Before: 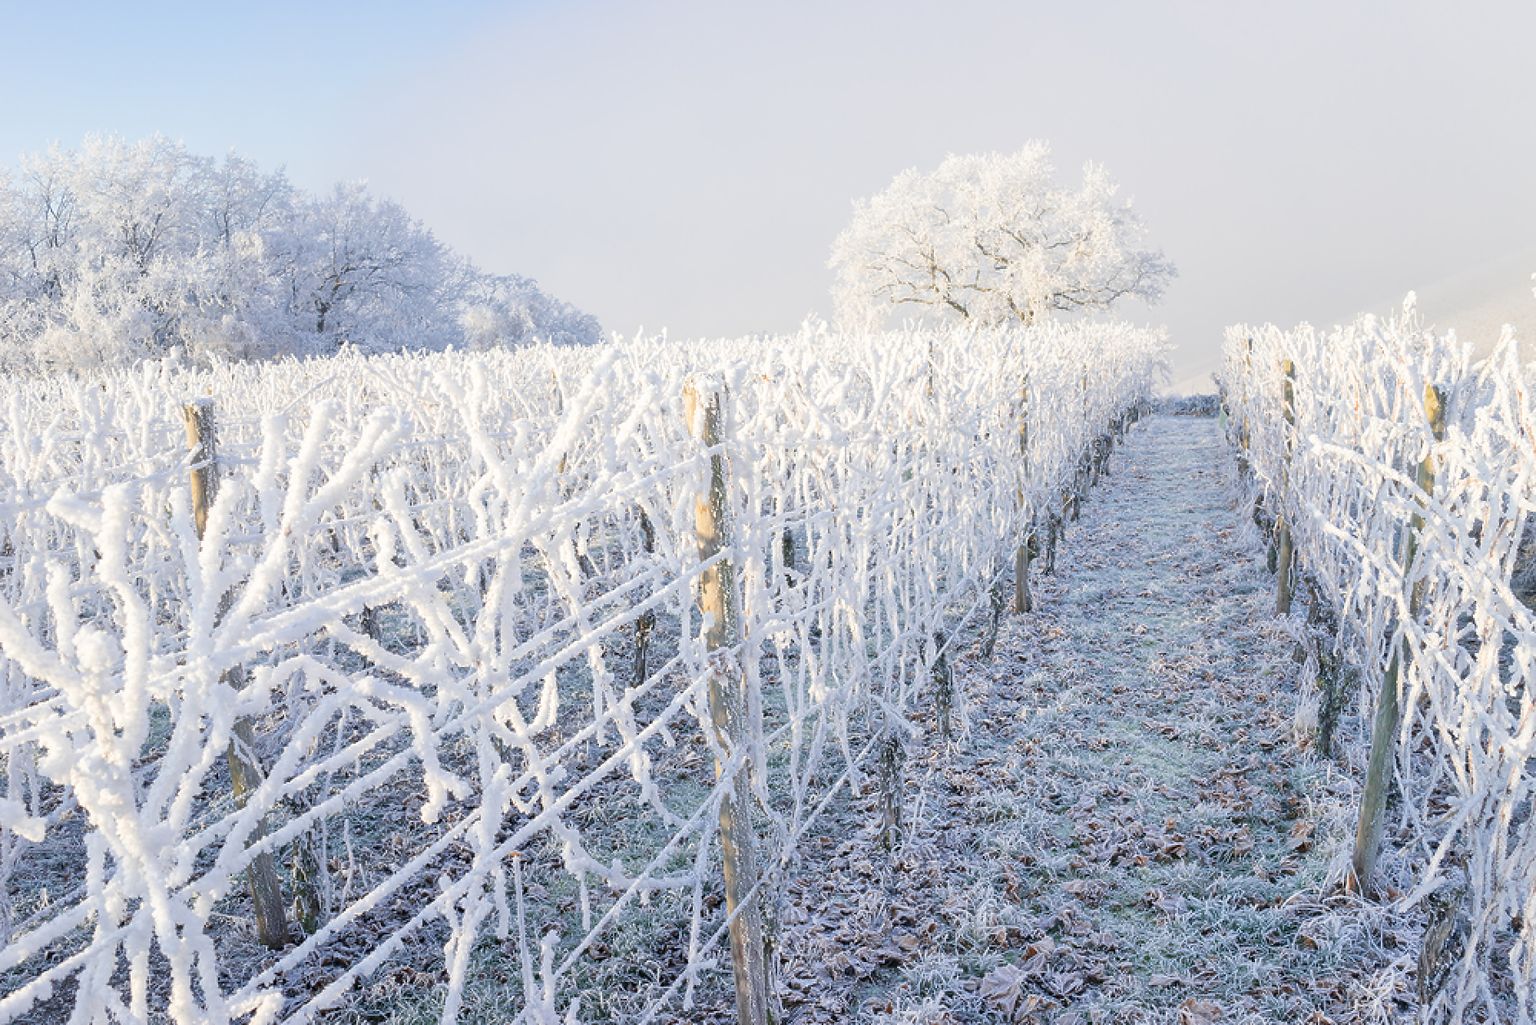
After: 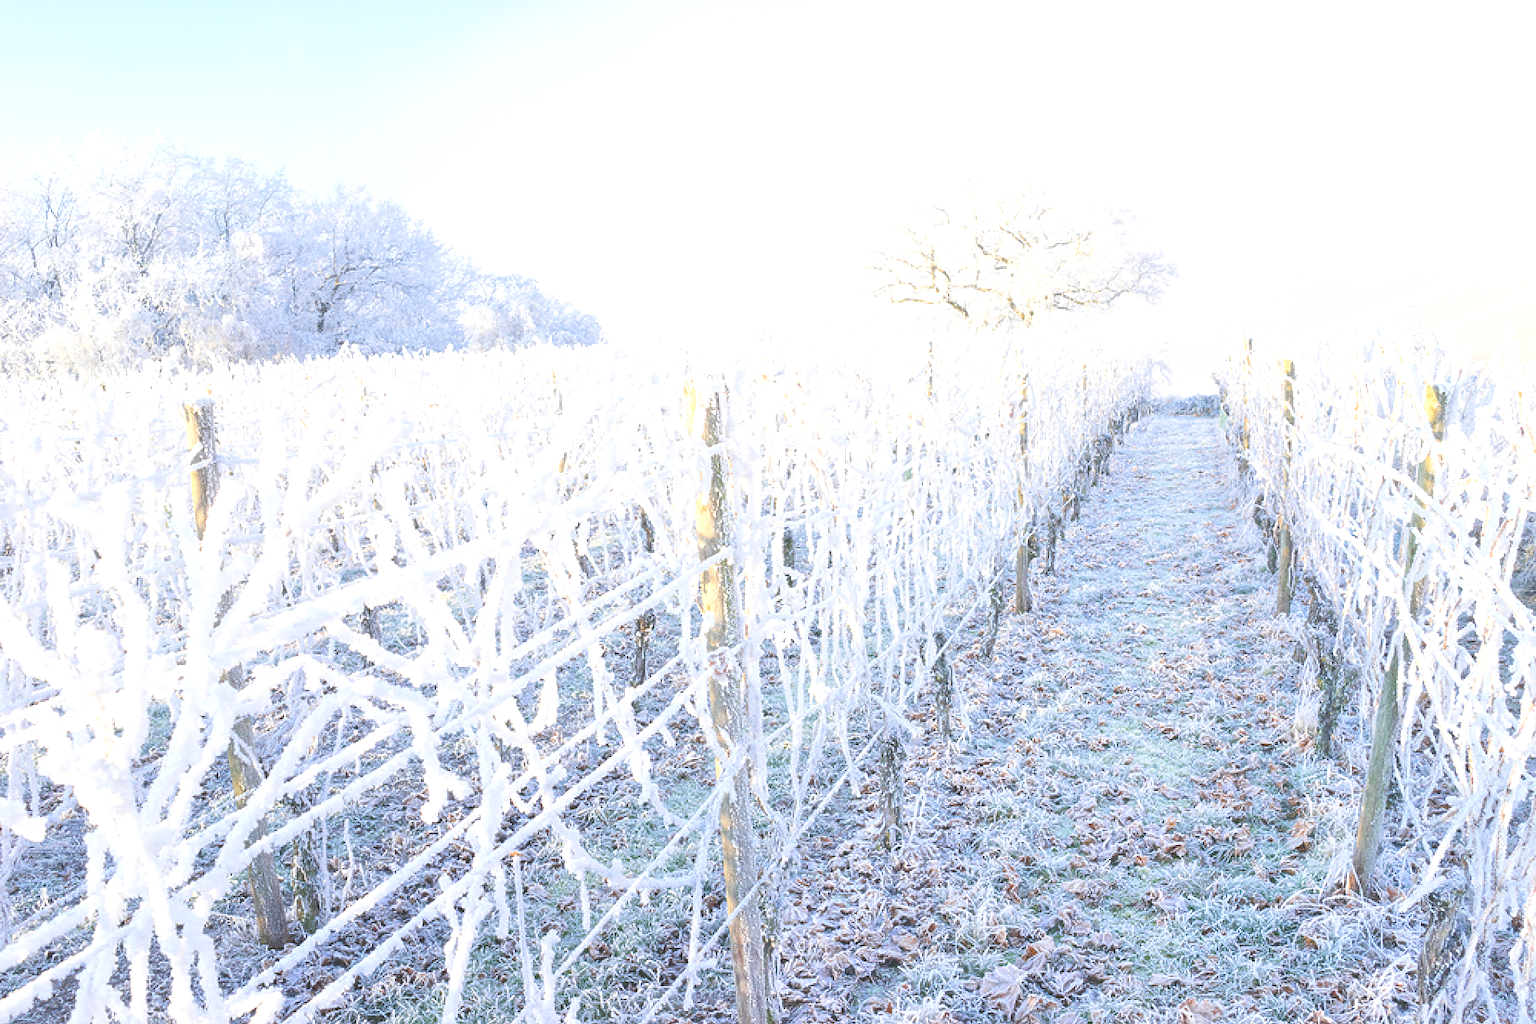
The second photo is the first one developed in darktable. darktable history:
exposure: black level correction -0.015, exposure -0.125 EV, compensate highlight preservation false
grain: coarseness 0.09 ISO, strength 40%
tone equalizer: on, module defaults
levels: levels [0.036, 0.364, 0.827]
